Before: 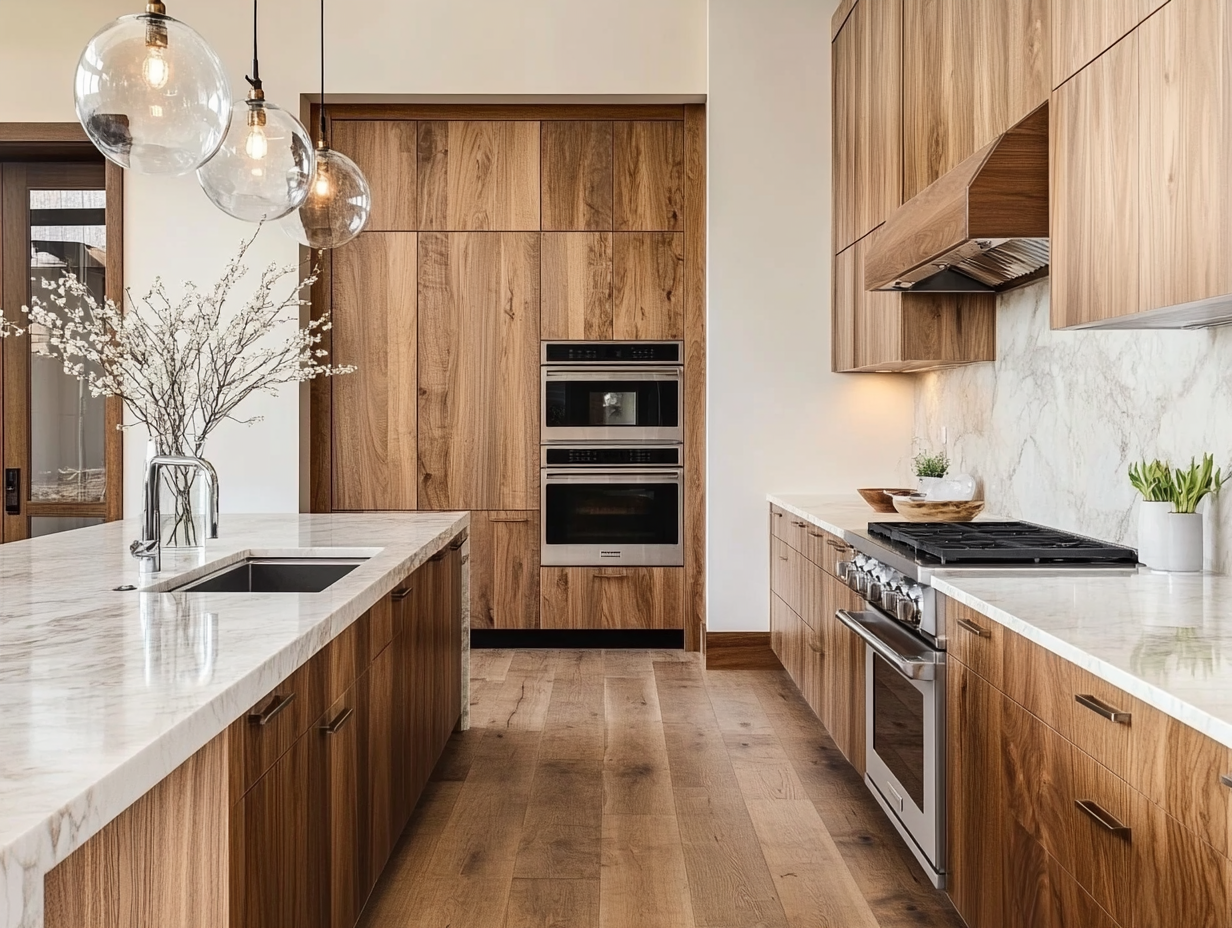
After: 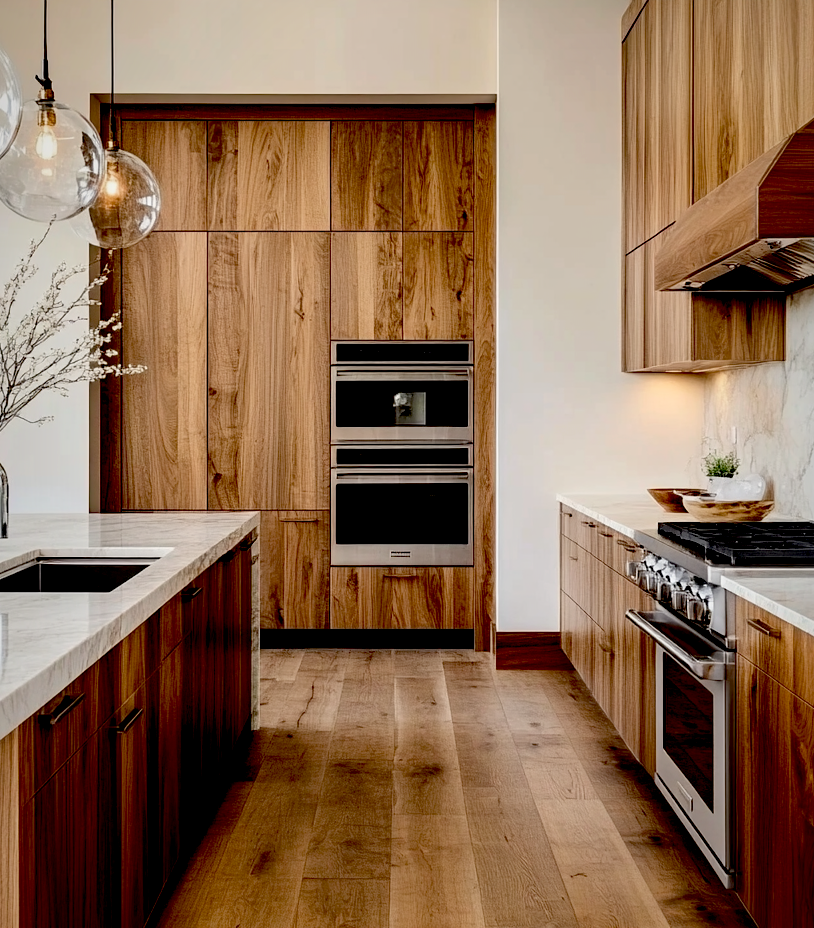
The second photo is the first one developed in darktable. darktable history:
crop: left 17.125%, right 16.756%
vignetting: fall-off start 96.15%, fall-off radius 100.93%, saturation 0.386, width/height ratio 0.613
exposure: black level correction 0.047, exposure 0.012 EV, compensate highlight preservation false
